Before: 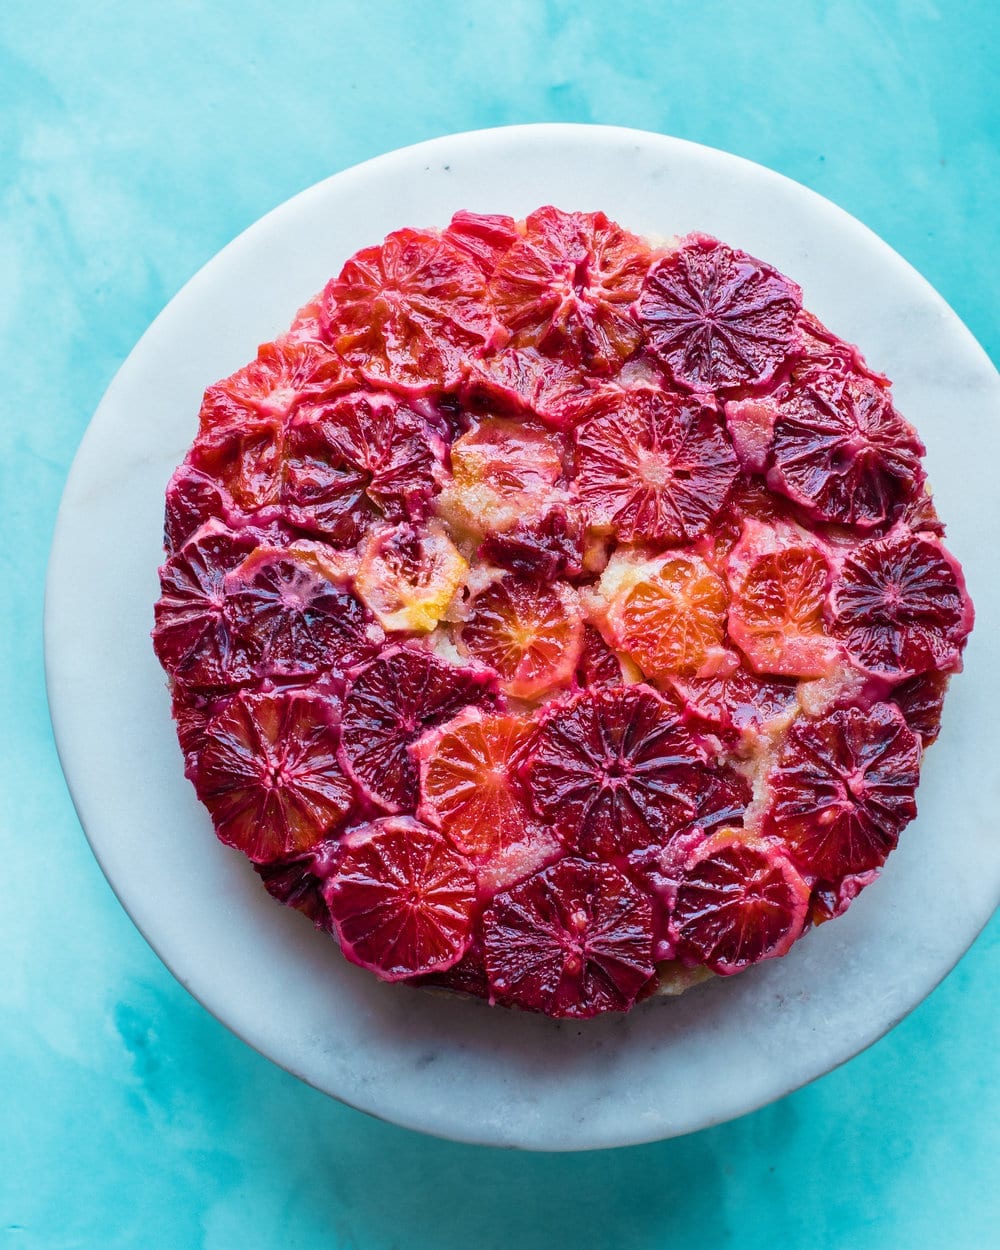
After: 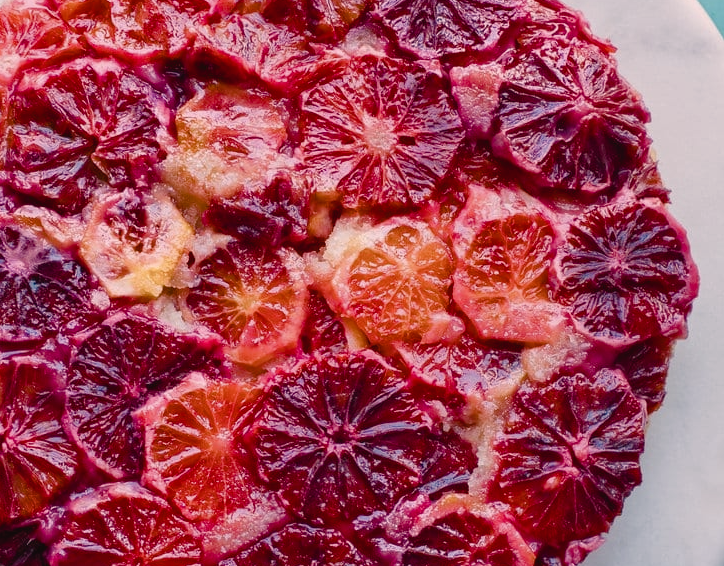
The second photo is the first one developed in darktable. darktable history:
color balance rgb: highlights gain › chroma 4.448%, highlights gain › hue 30.53°, perceptual saturation grading › global saturation 20%, perceptual saturation grading › highlights -50.287%, perceptual saturation grading › shadows 30.39%
crop and rotate: left 27.502%, top 26.799%, bottom 27.85%
contrast brightness saturation: contrast -0.073, brightness -0.042, saturation -0.105
